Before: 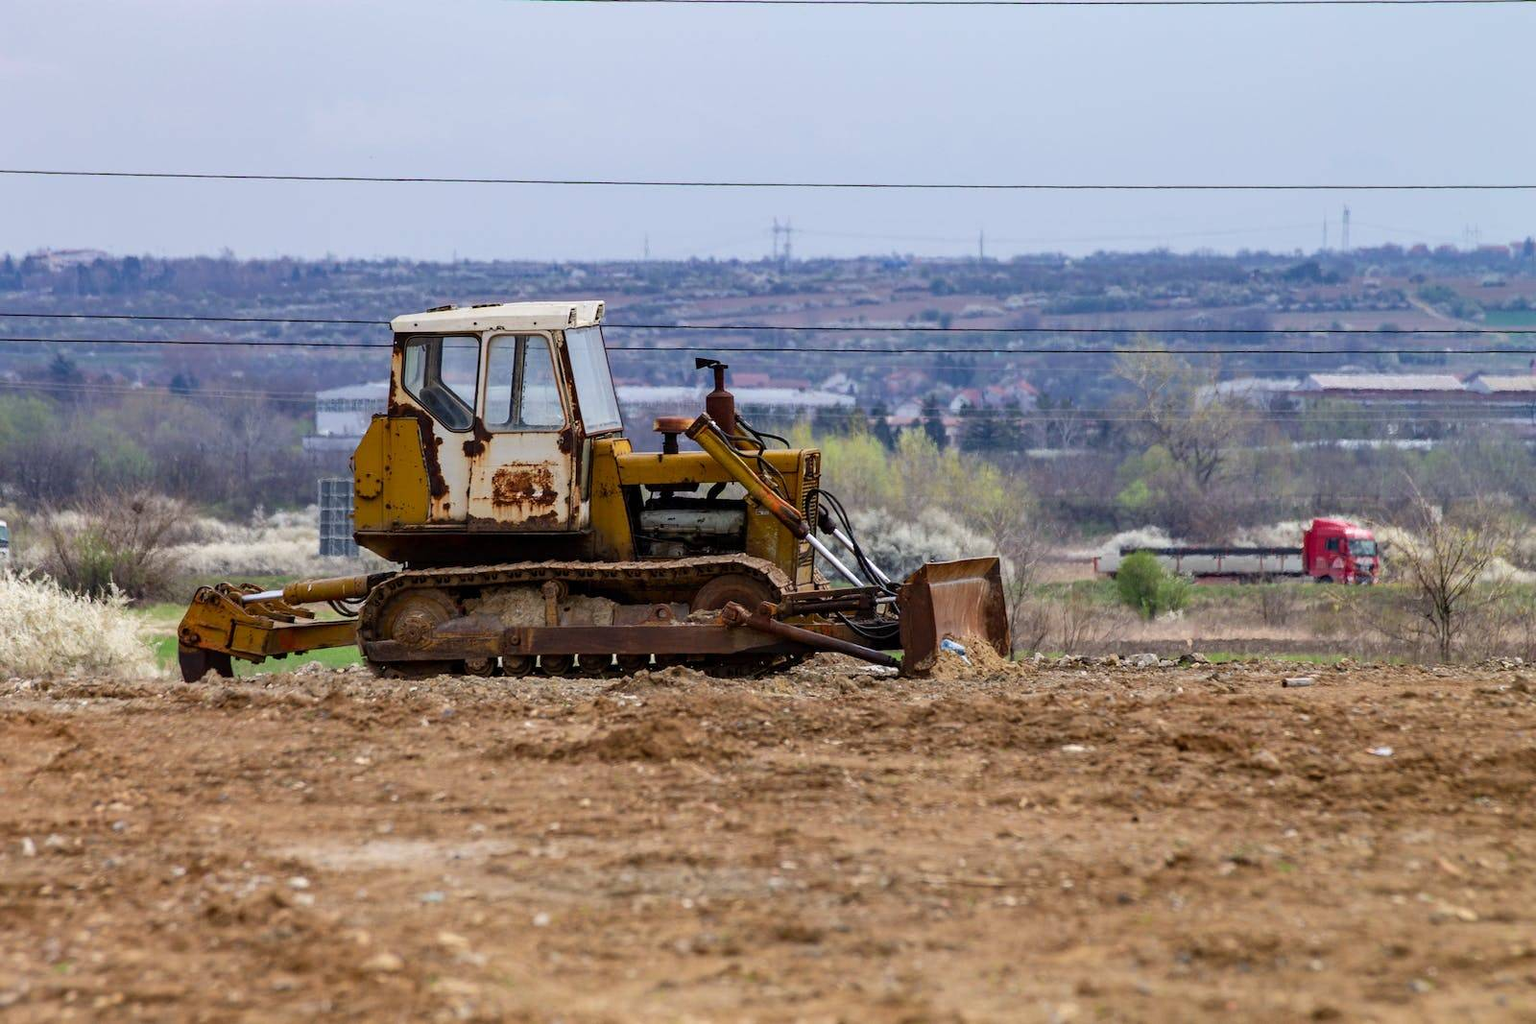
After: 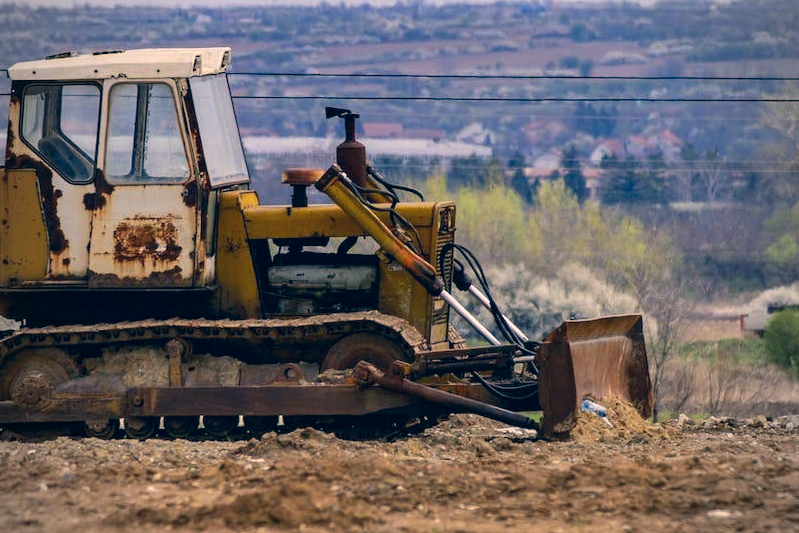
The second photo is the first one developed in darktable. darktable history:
vignetting: fall-off radius 45%, brightness -0.33
crop: left 25%, top 25%, right 25%, bottom 25%
color correction: highlights a* 10.32, highlights b* 14.66, shadows a* -9.59, shadows b* -15.02
